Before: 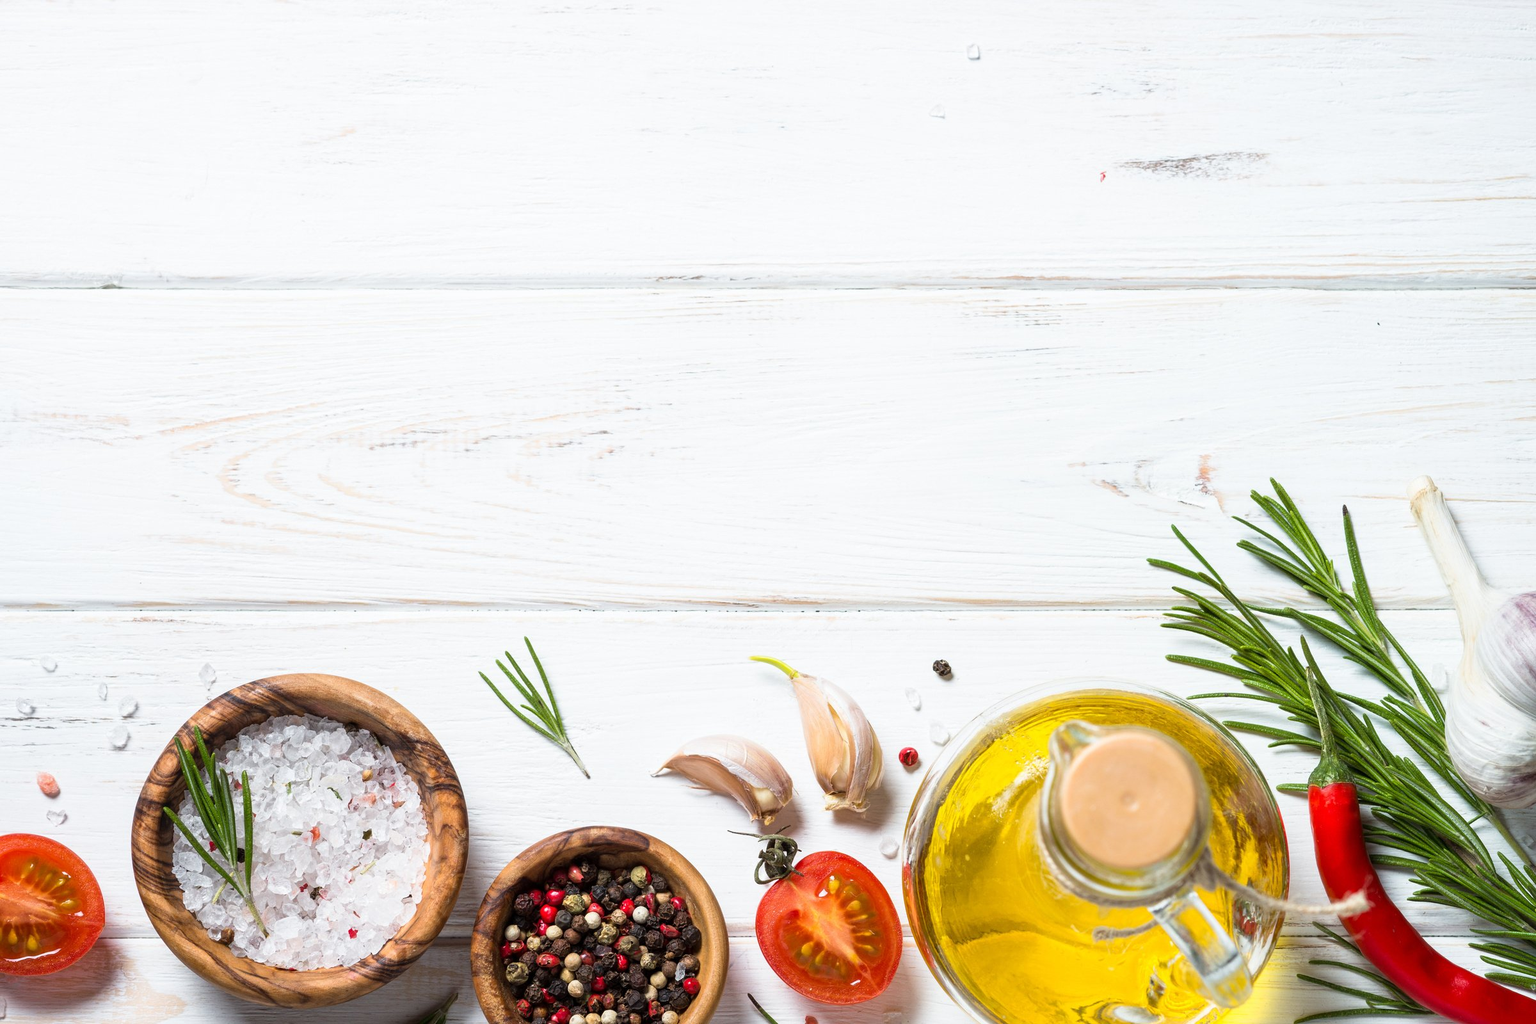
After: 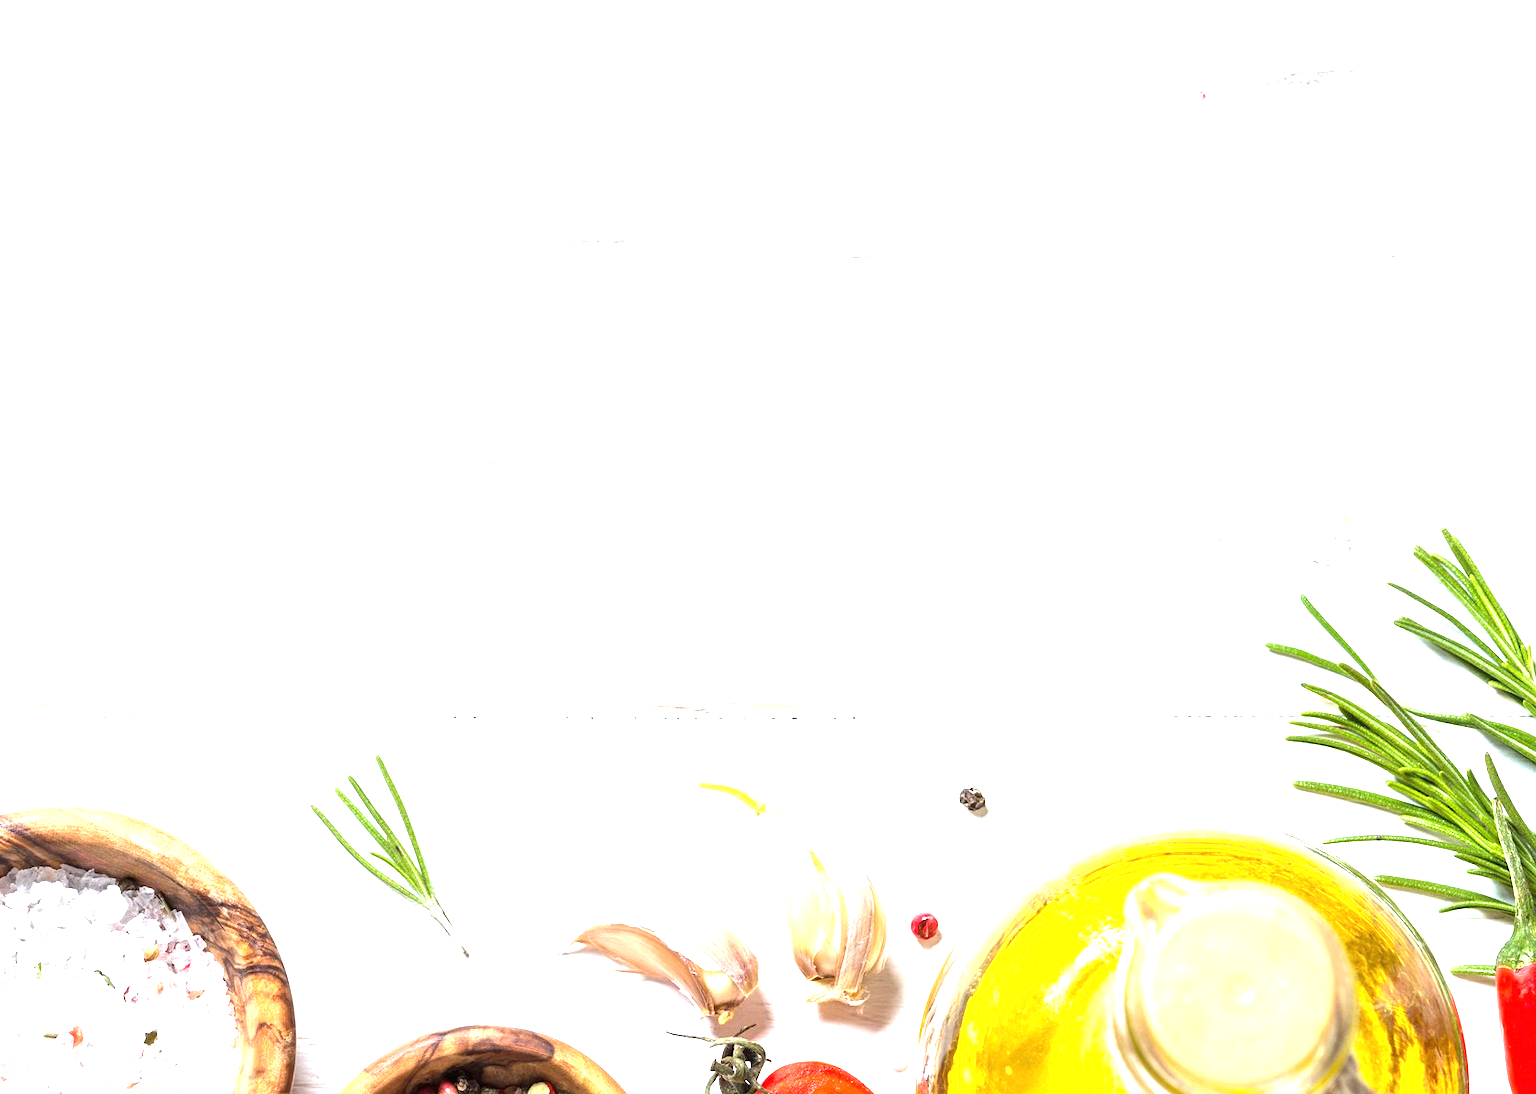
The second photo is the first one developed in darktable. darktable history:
crop and rotate: left 17.046%, top 10.659%, right 12.989%, bottom 14.553%
exposure: black level correction 0, exposure 1.45 EV, compensate exposure bias true, compensate highlight preservation false
